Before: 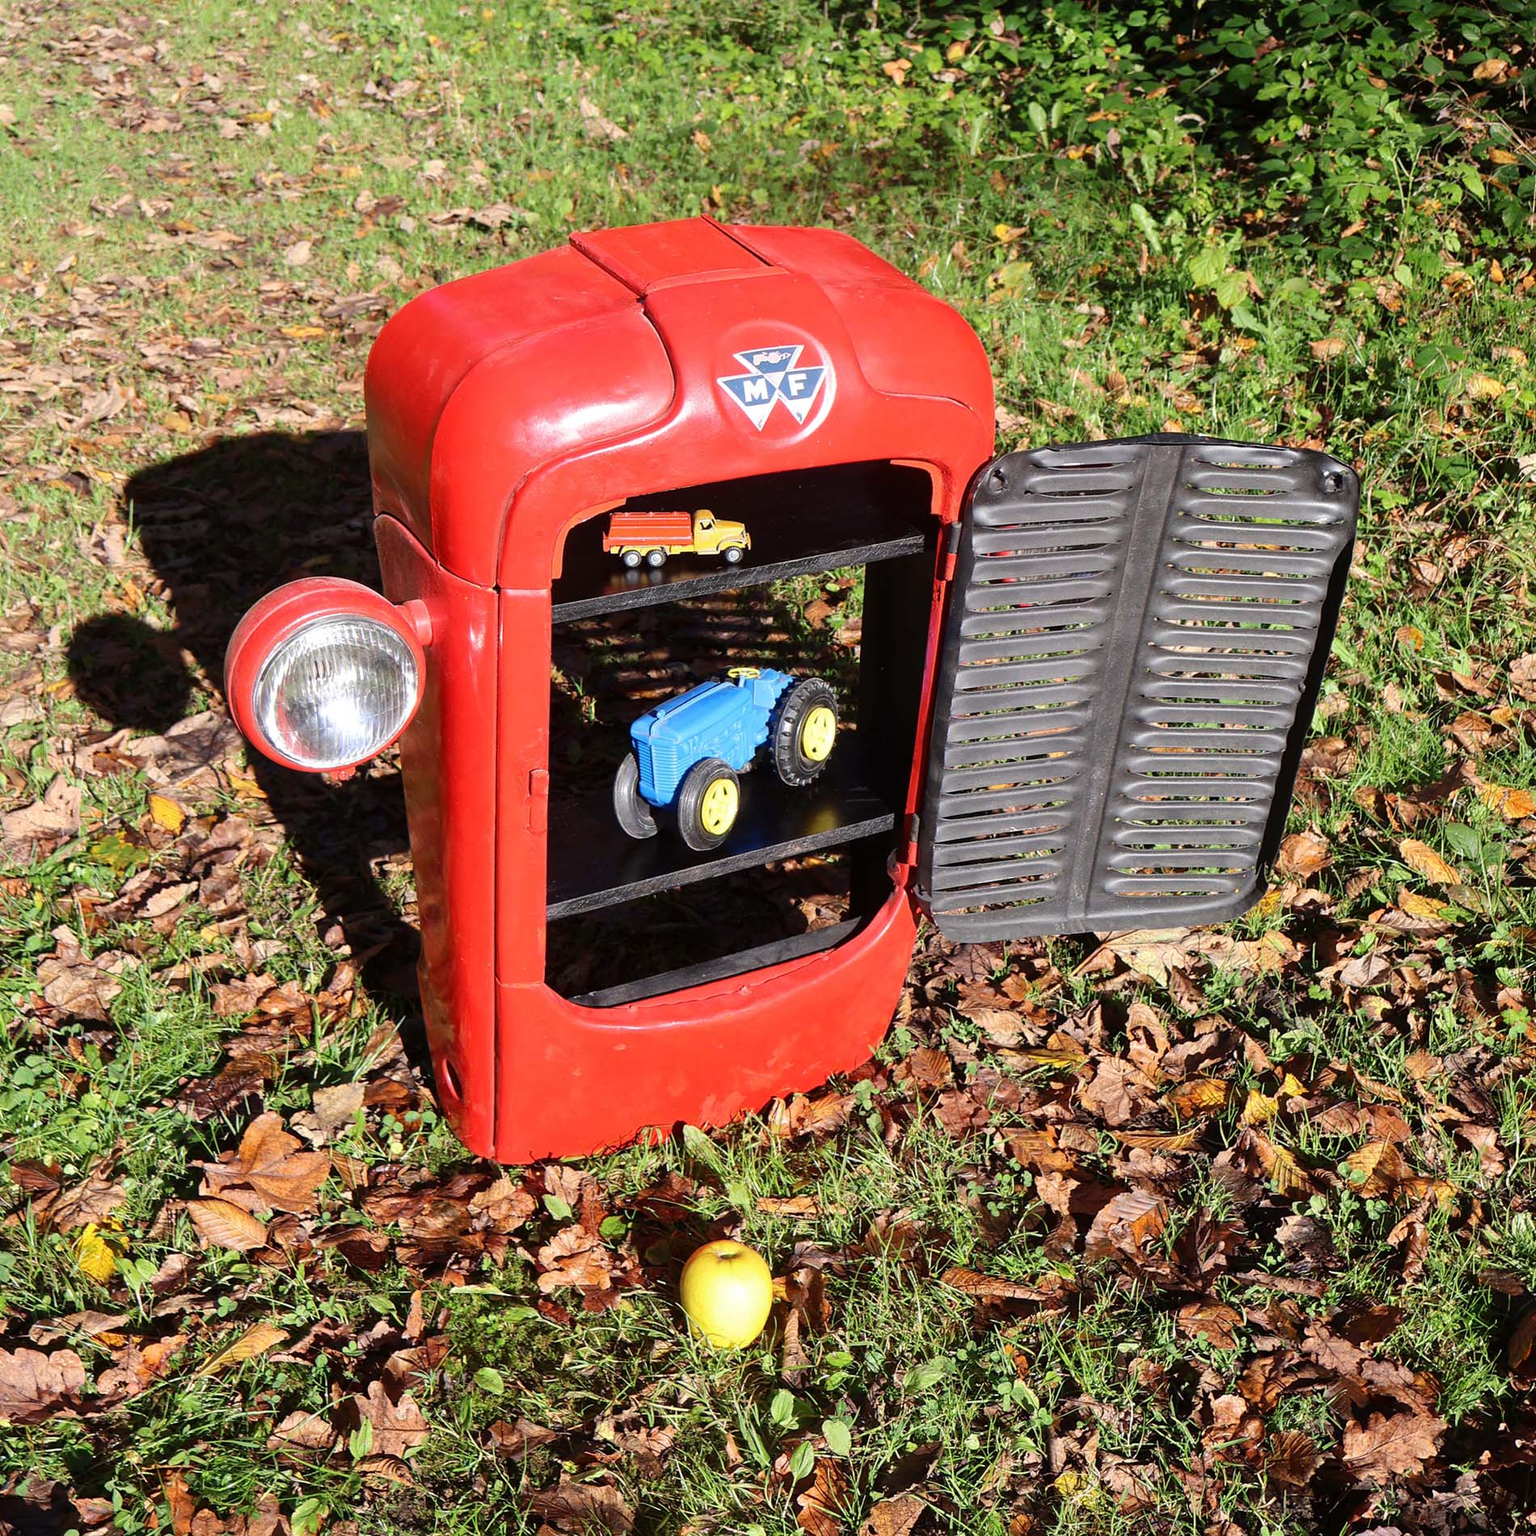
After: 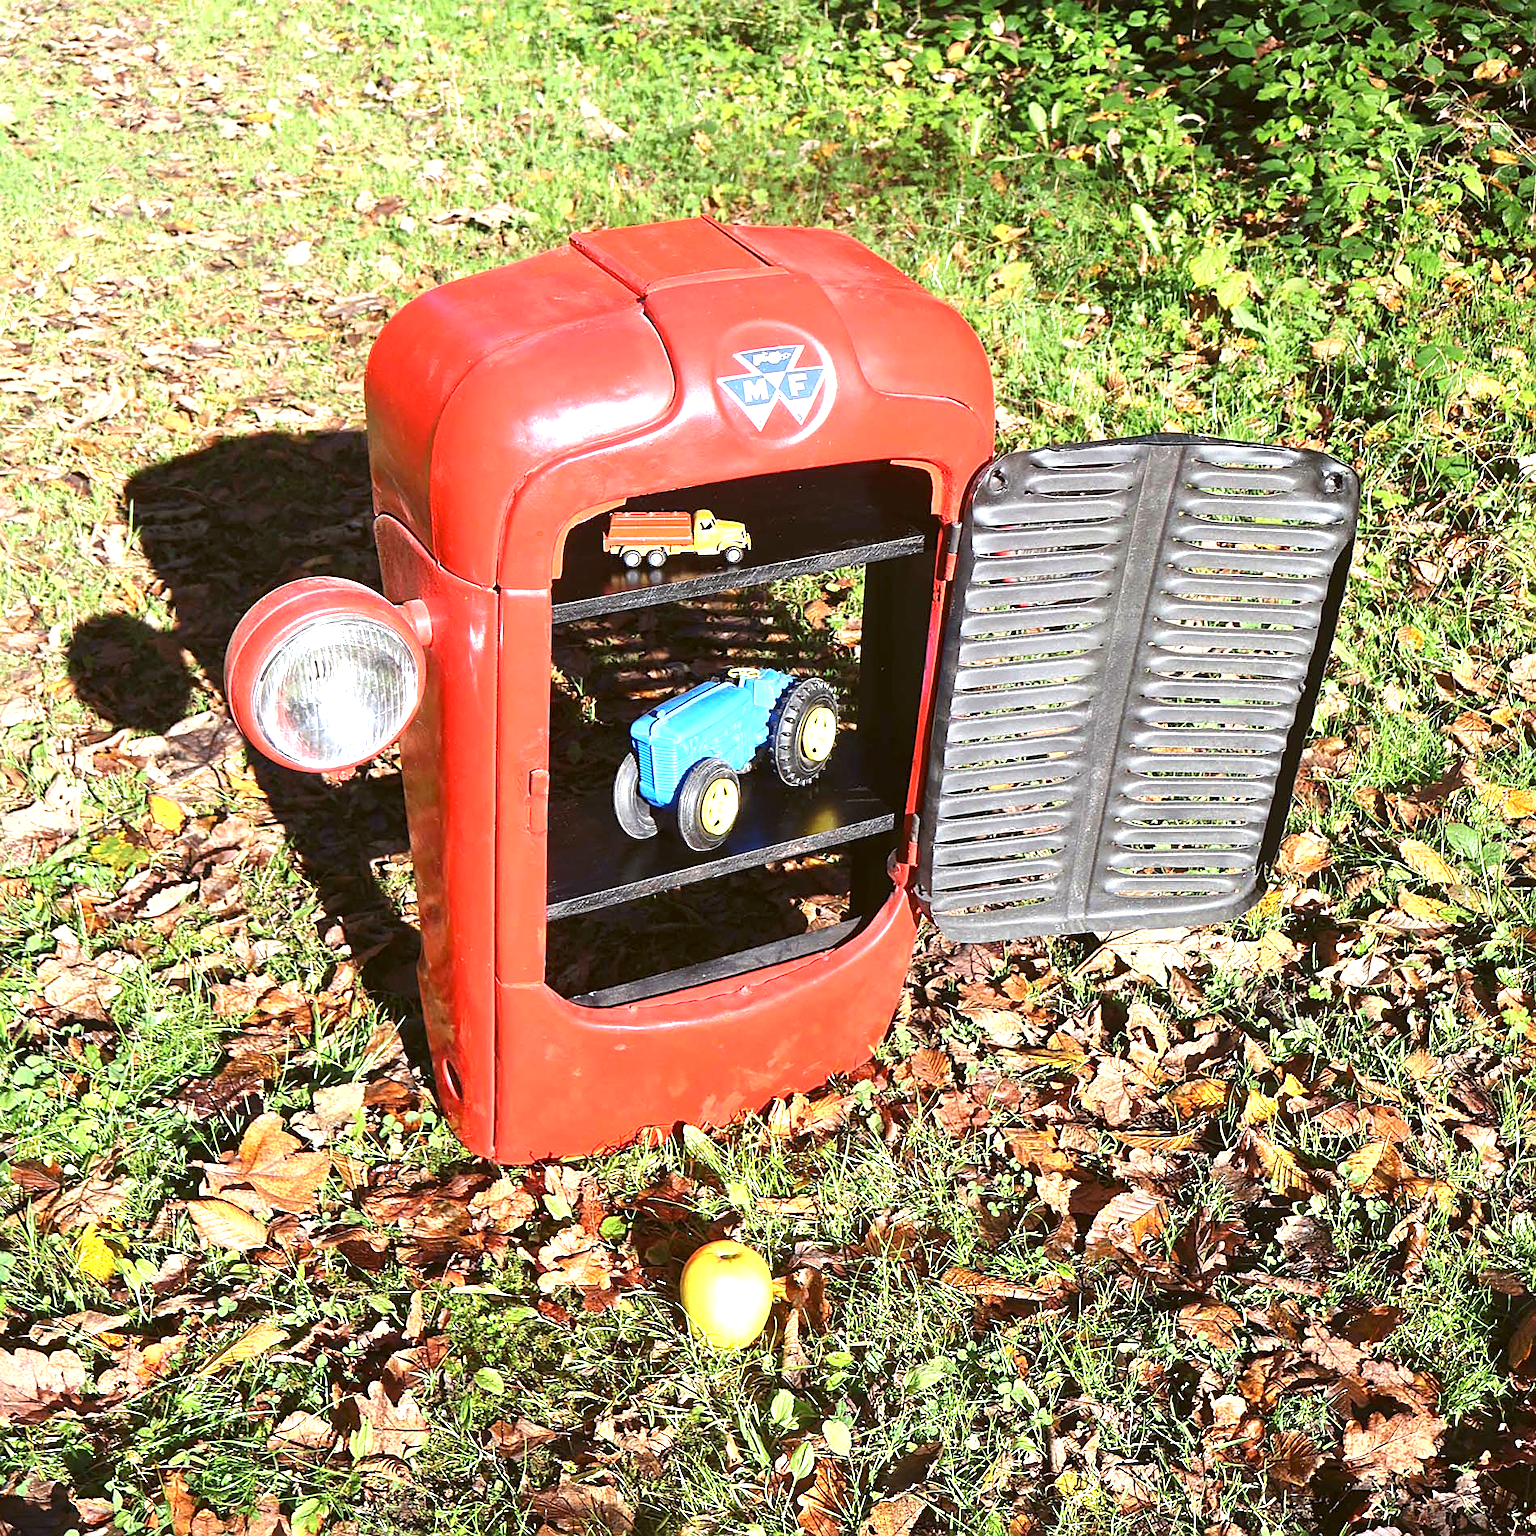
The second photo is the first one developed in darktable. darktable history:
color balance: lift [1.004, 1.002, 1.002, 0.998], gamma [1, 1.007, 1.002, 0.993], gain [1, 0.977, 1.013, 1.023], contrast -3.64%
exposure: exposure 1.137 EV, compensate highlight preservation false
sharpen: on, module defaults
